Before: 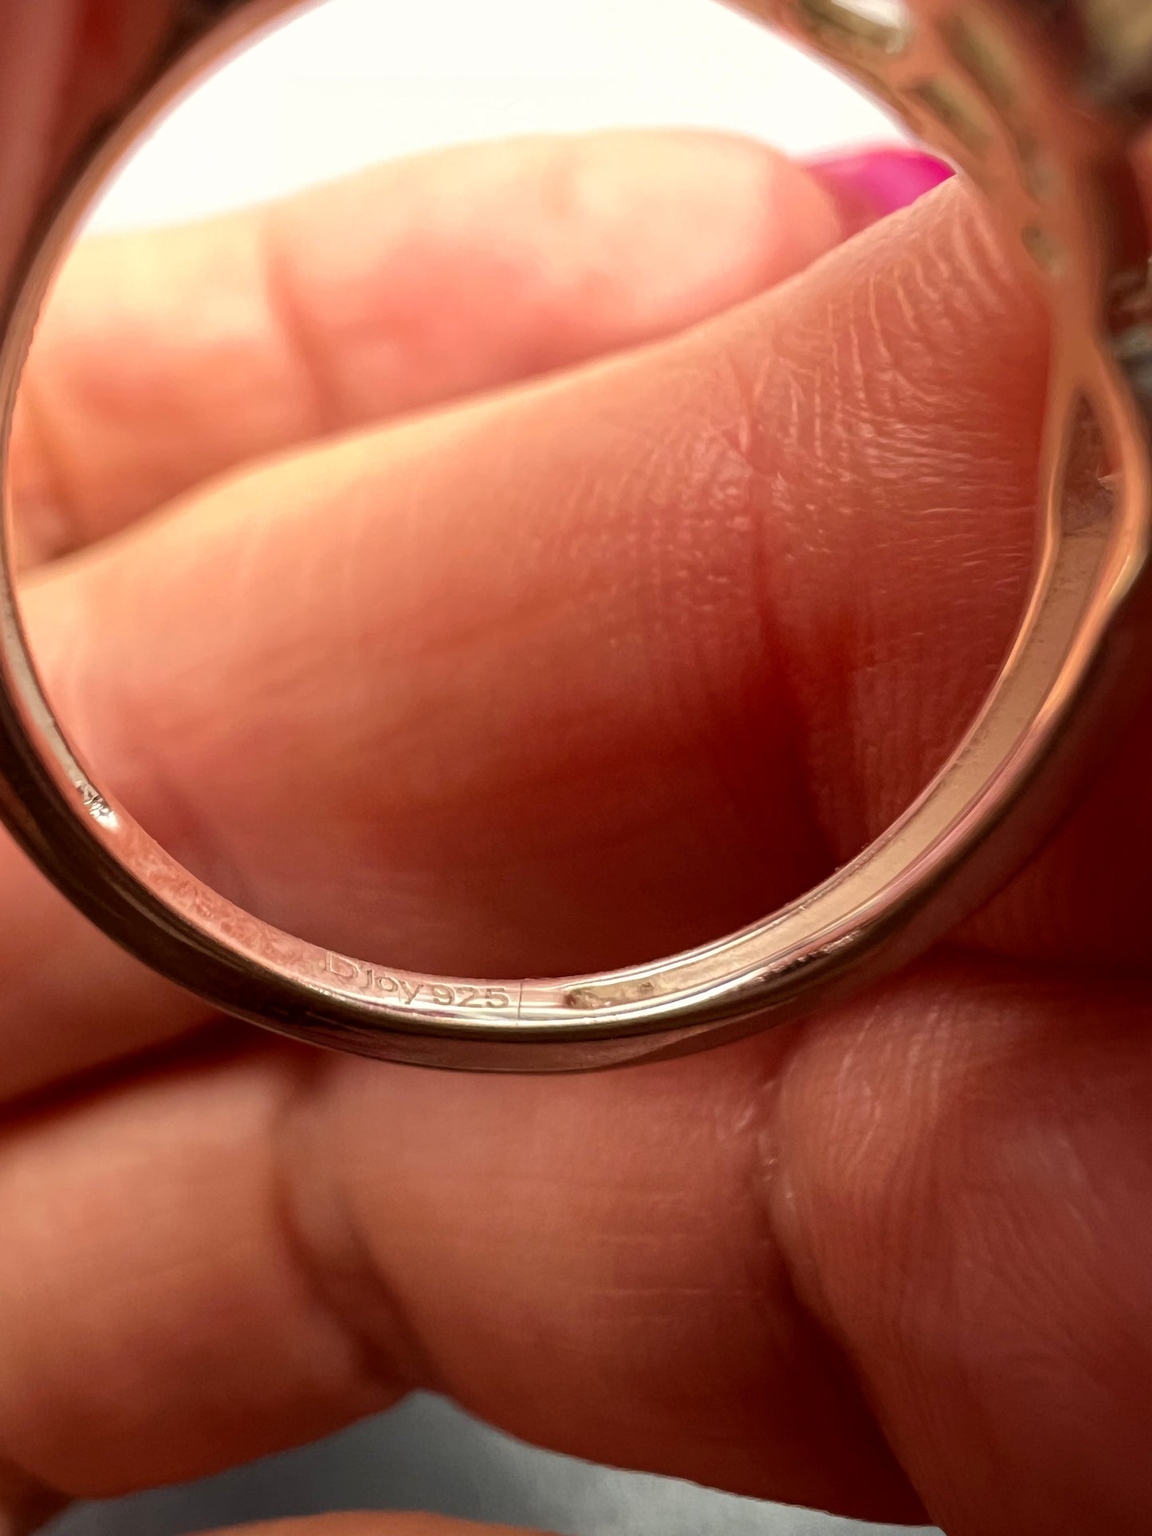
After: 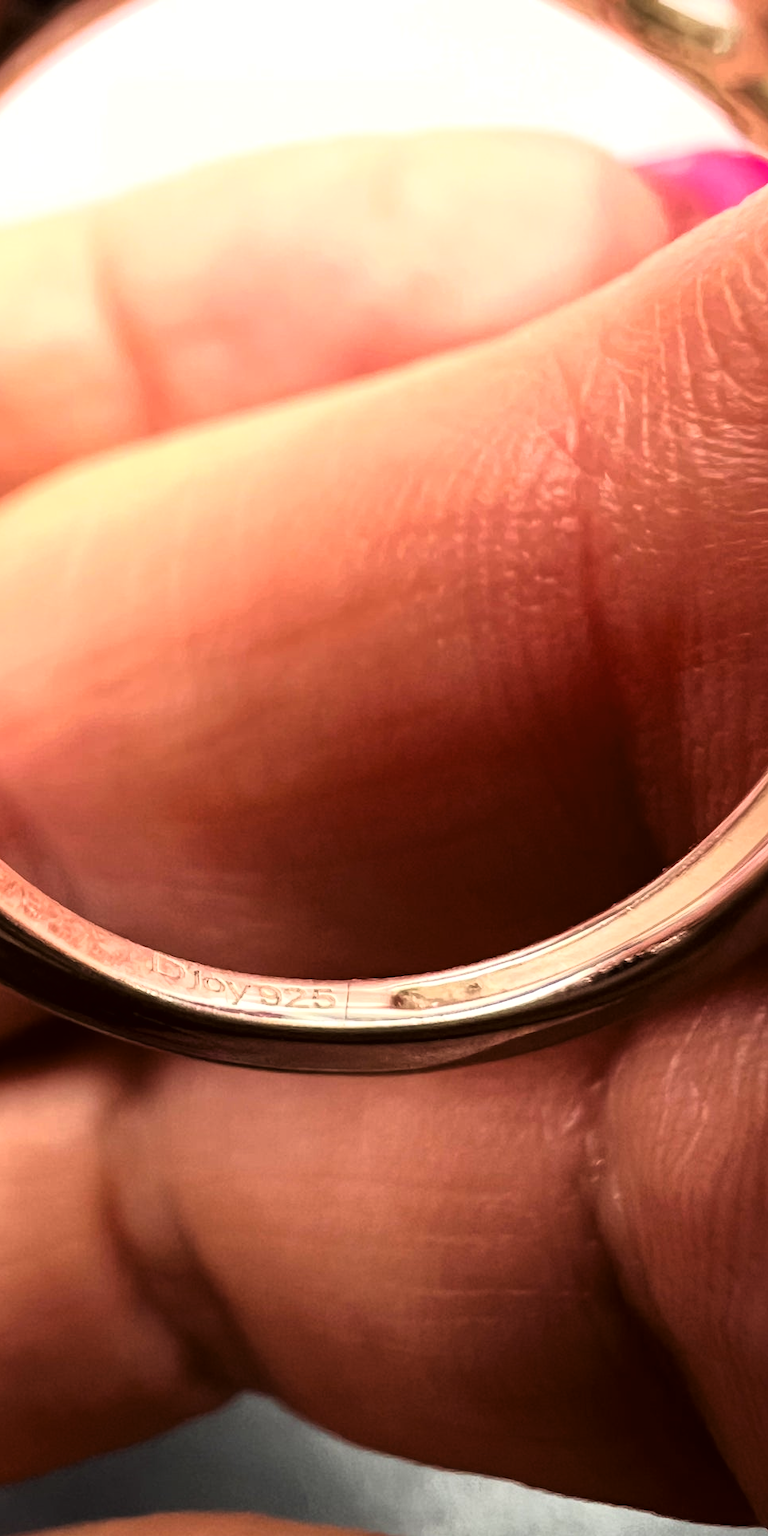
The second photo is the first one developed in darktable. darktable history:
tone curve: curves: ch0 [(0.016, 0.011) (0.084, 0.026) (0.469, 0.508) (0.721, 0.862) (1, 1)], color space Lab, linked channels, preserve colors none
shadows and highlights: shadows -10, white point adjustment 1.5, highlights 10
crop and rotate: left 15.055%, right 18.278%
